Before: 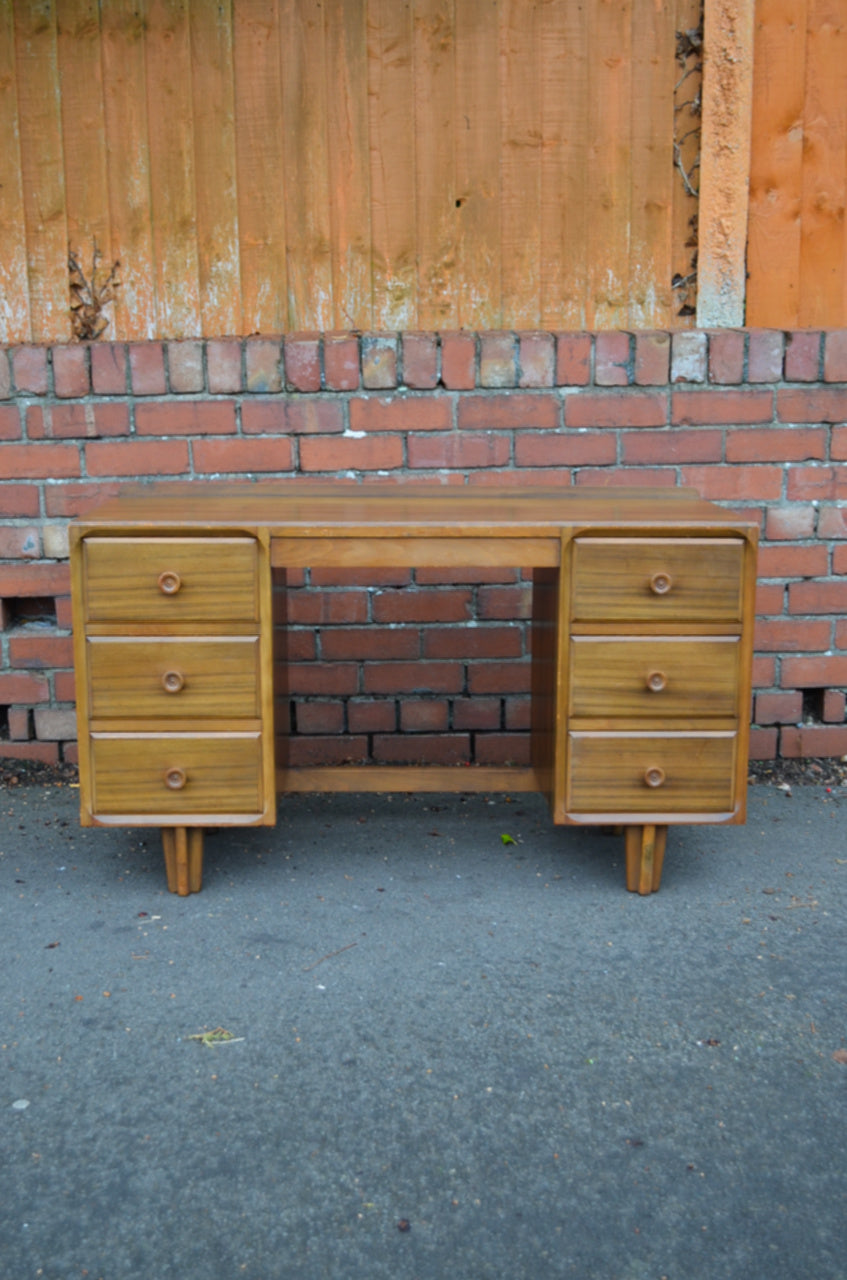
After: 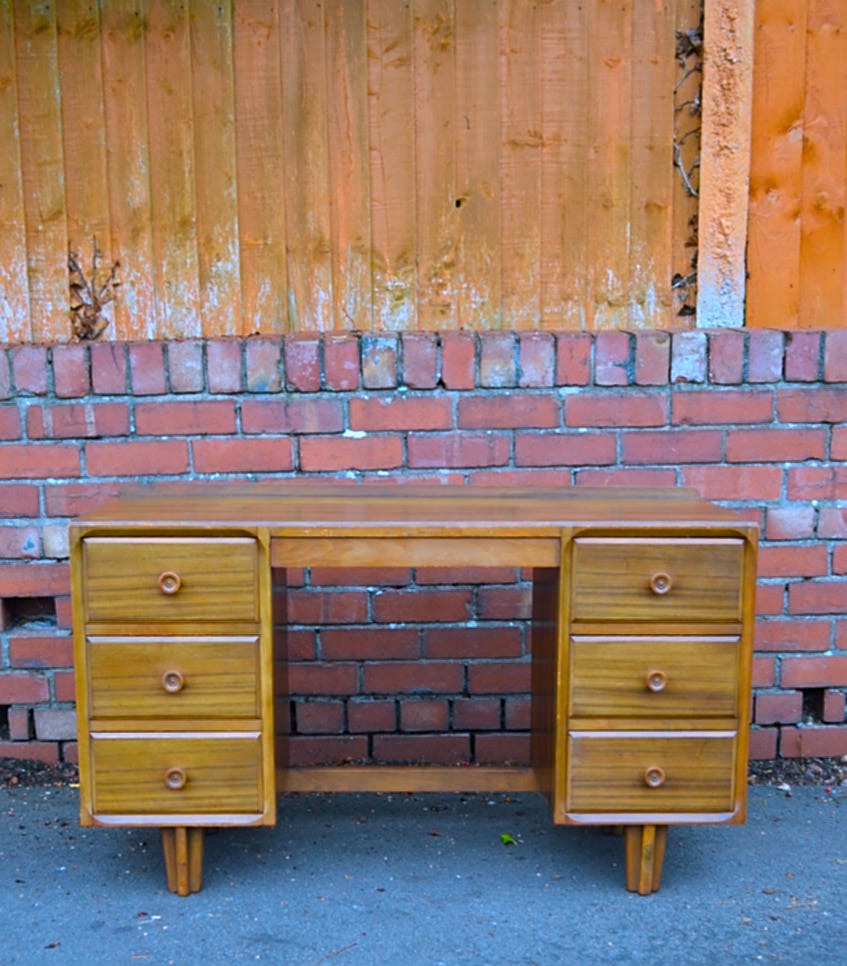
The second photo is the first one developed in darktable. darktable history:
sharpen: on, module defaults
color balance rgb: highlights gain › luminance 16.812%, highlights gain › chroma 2.866%, highlights gain › hue 262.39°, global offset › hue 171.09°, perceptual saturation grading › global saturation 30.831%, global vibrance 20%
color calibration: illuminant as shot in camera, x 0.37, y 0.382, temperature 4320.14 K
crop: bottom 24.503%
